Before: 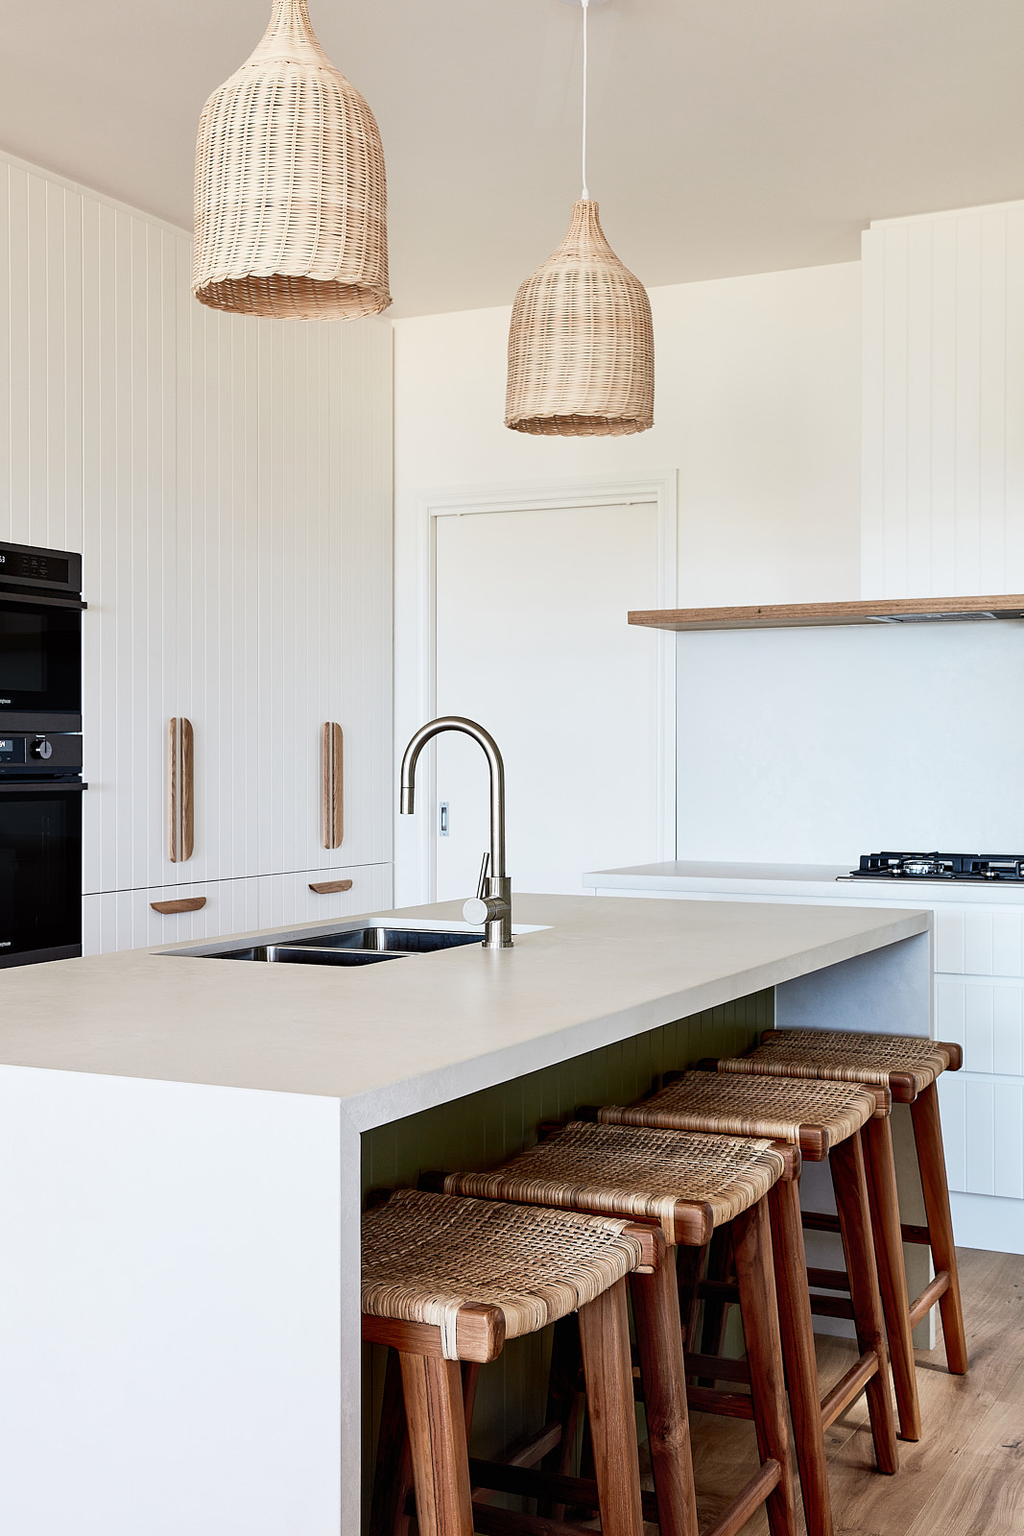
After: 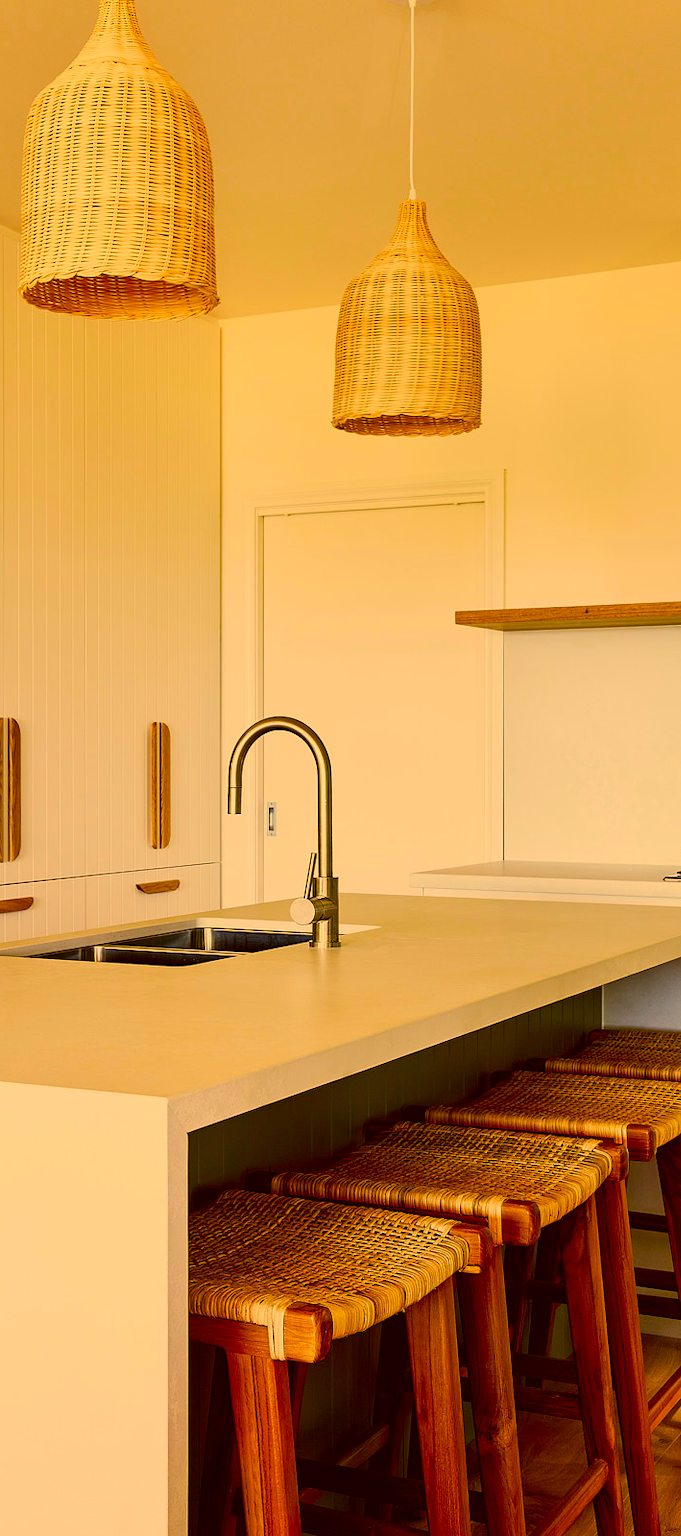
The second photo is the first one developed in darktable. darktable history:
color correction: highlights a* 10.44, highlights b* 30.04, shadows a* 2.73, shadows b* 17.51, saturation 1.72
color balance rgb: perceptual saturation grading › global saturation 20%, global vibrance 10%
crop: left 16.899%, right 16.556%
exposure: exposure -0.293 EV, compensate highlight preservation false
